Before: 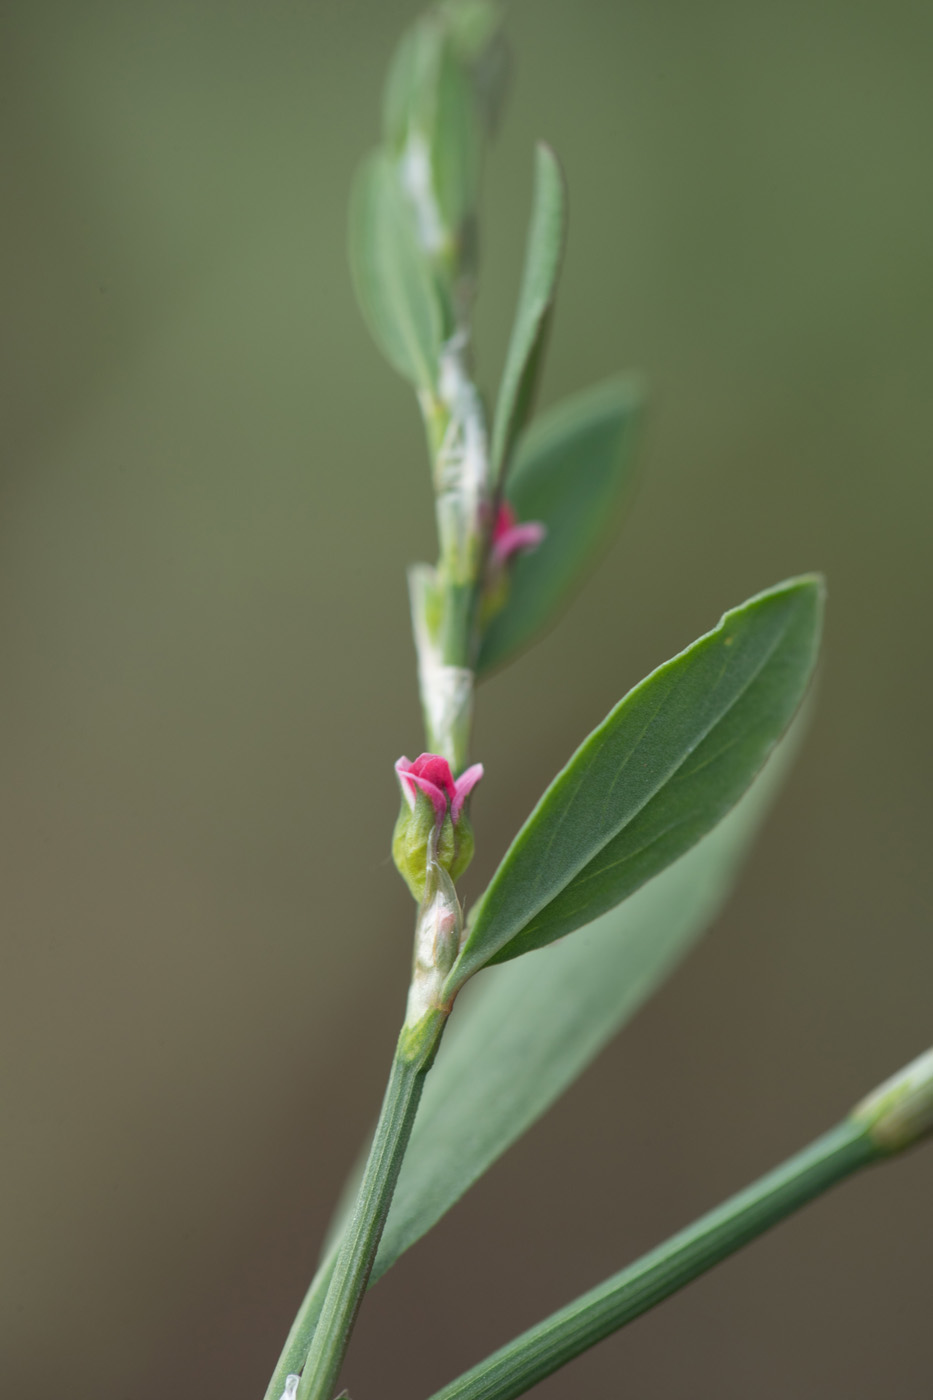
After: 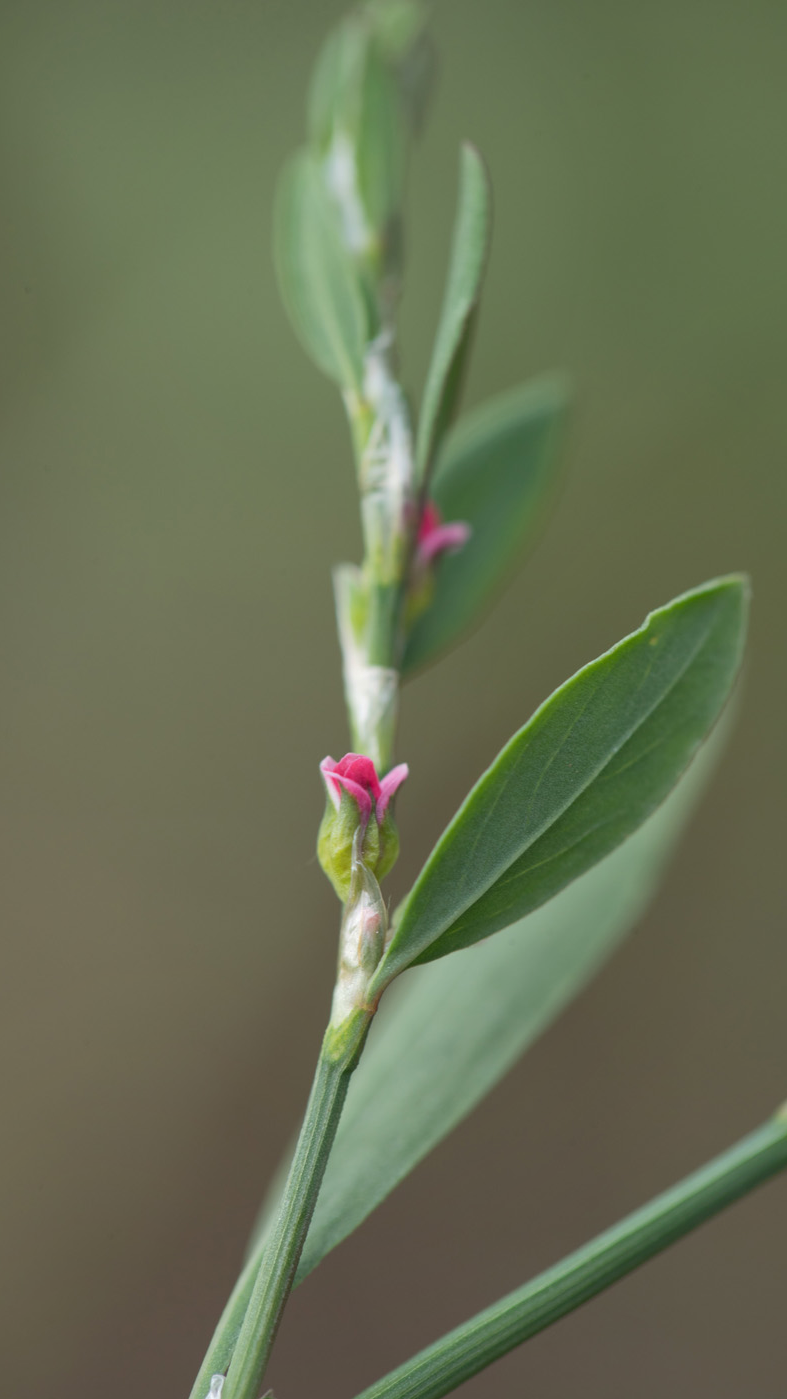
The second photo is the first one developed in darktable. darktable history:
tone equalizer: on, module defaults
shadows and highlights: on, module defaults
crop: left 8.089%, right 7.483%
